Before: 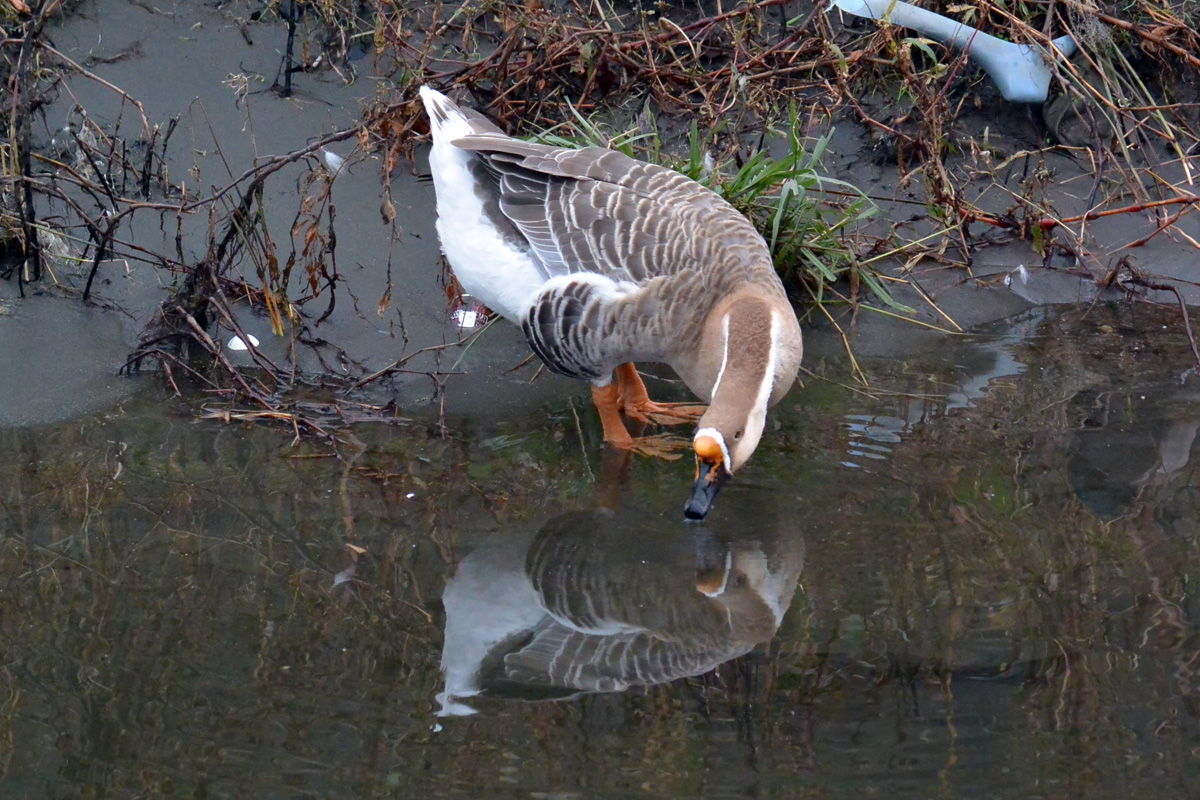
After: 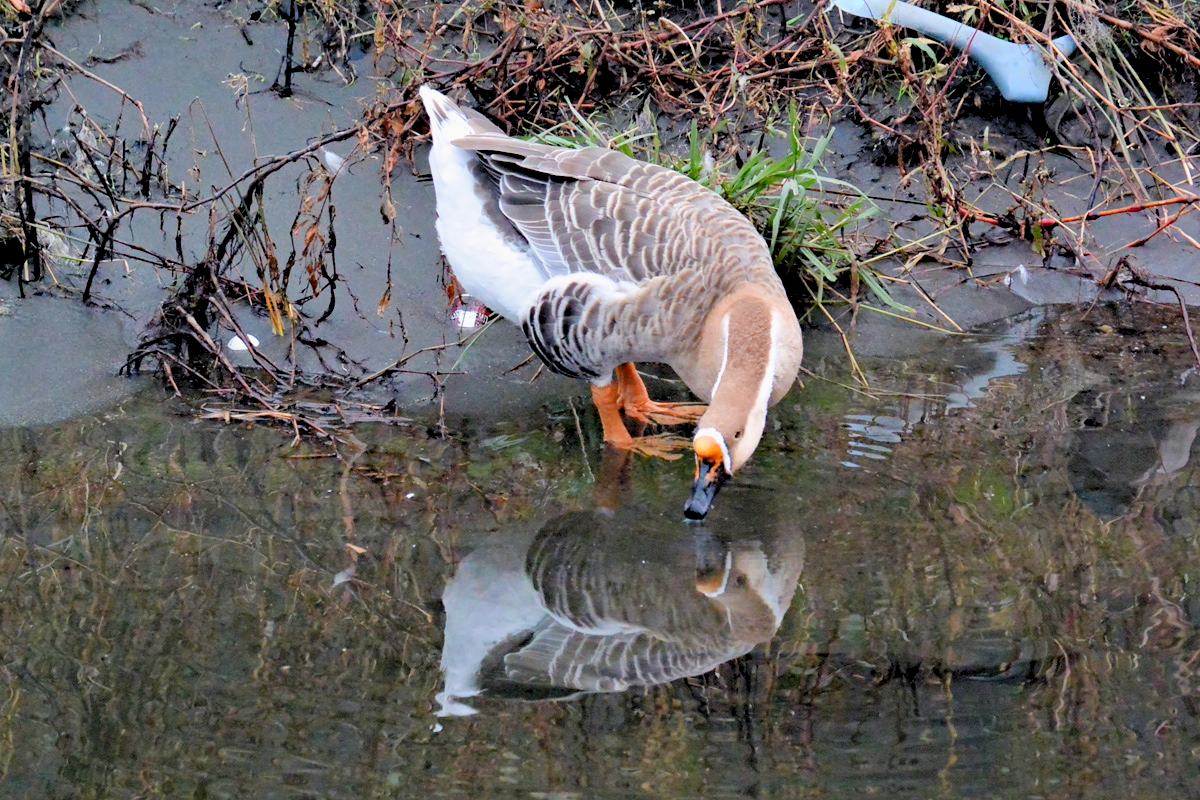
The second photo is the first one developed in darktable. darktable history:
haze removal: on, module defaults
levels: black 3.83%, white 90.64%, levels [0.044, 0.416, 0.908]
exposure: exposure 0.3 EV, compensate highlight preservation false
shadows and highlights: shadows 19.13, highlights -83.41, soften with gaussian
filmic rgb: black relative exposure -7.65 EV, white relative exposure 4.56 EV, hardness 3.61
